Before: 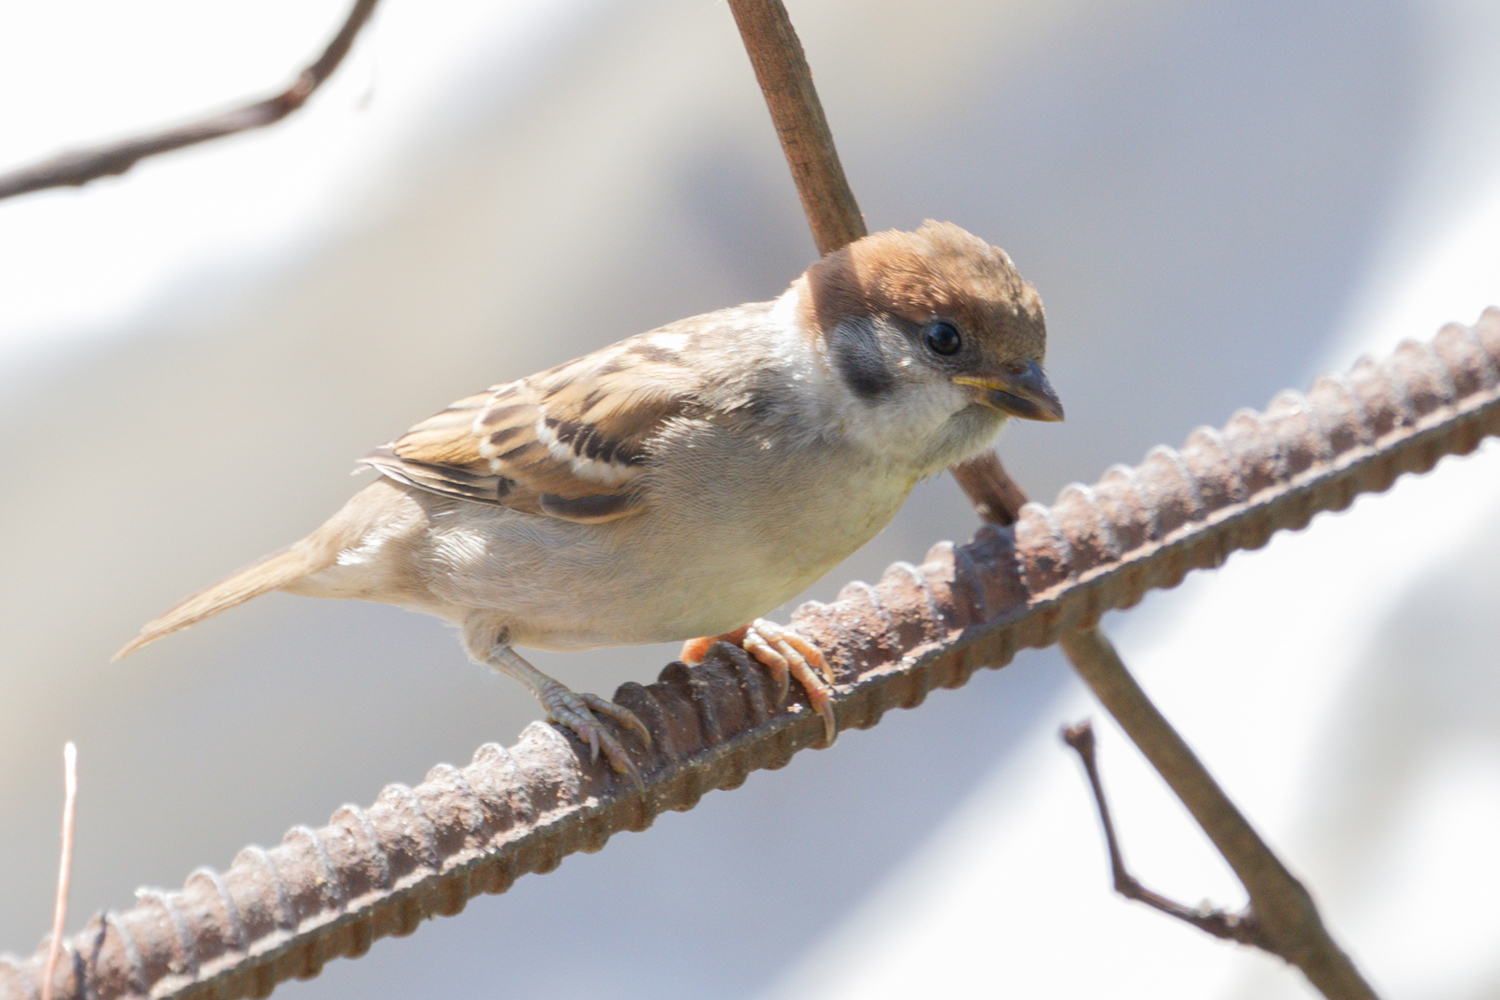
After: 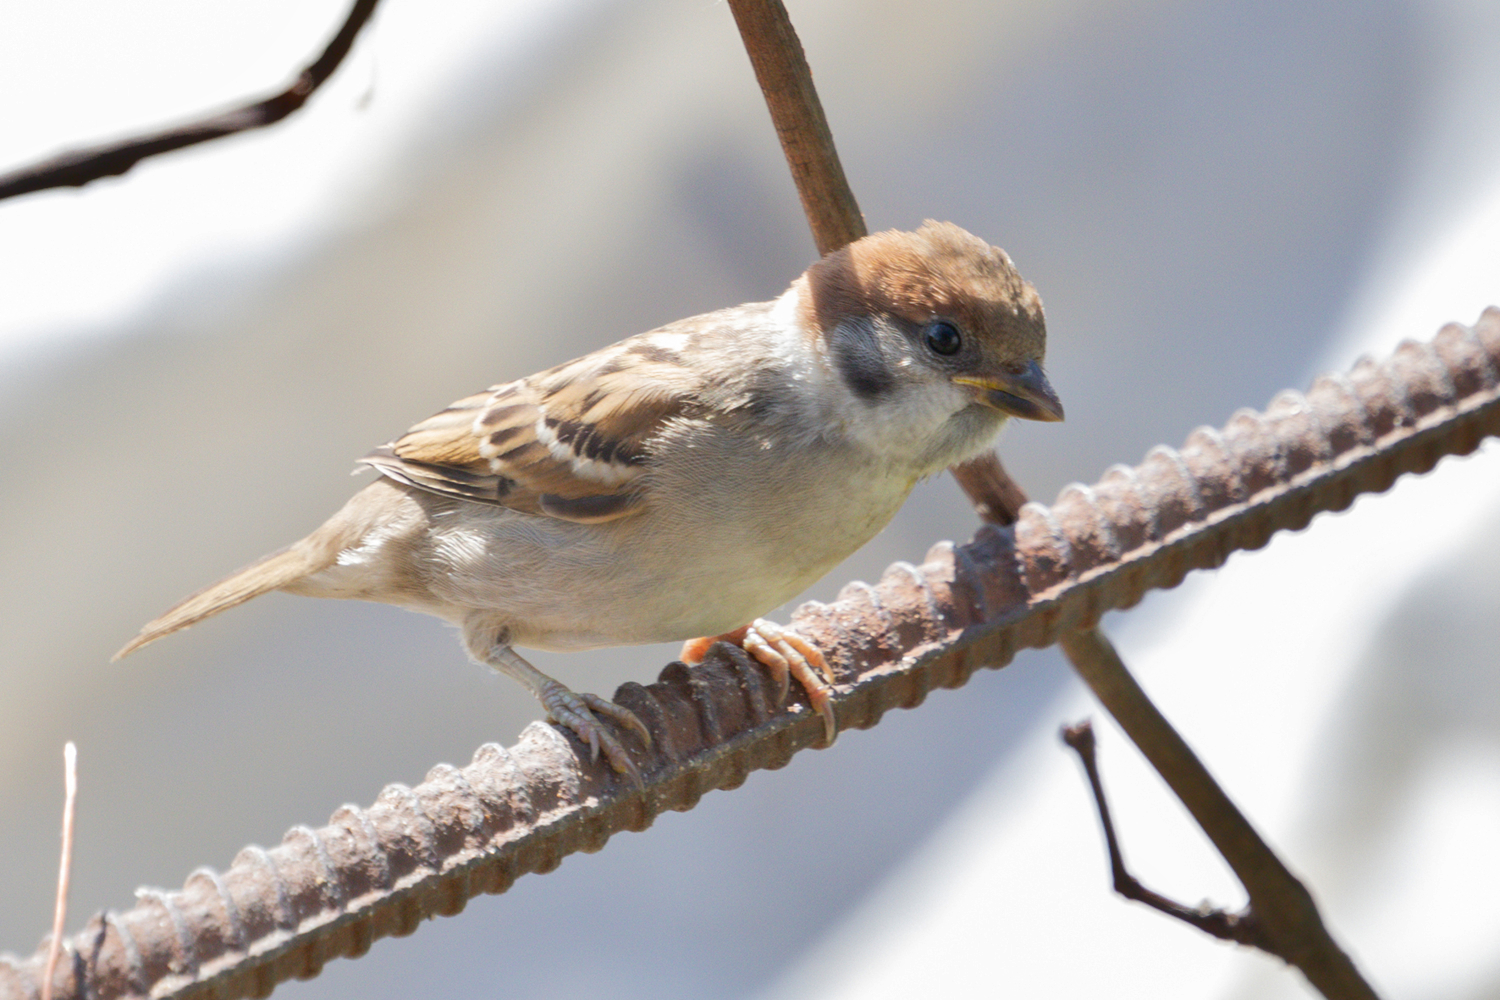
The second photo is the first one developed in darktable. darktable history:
shadows and highlights: shadows 53.09, soften with gaussian
